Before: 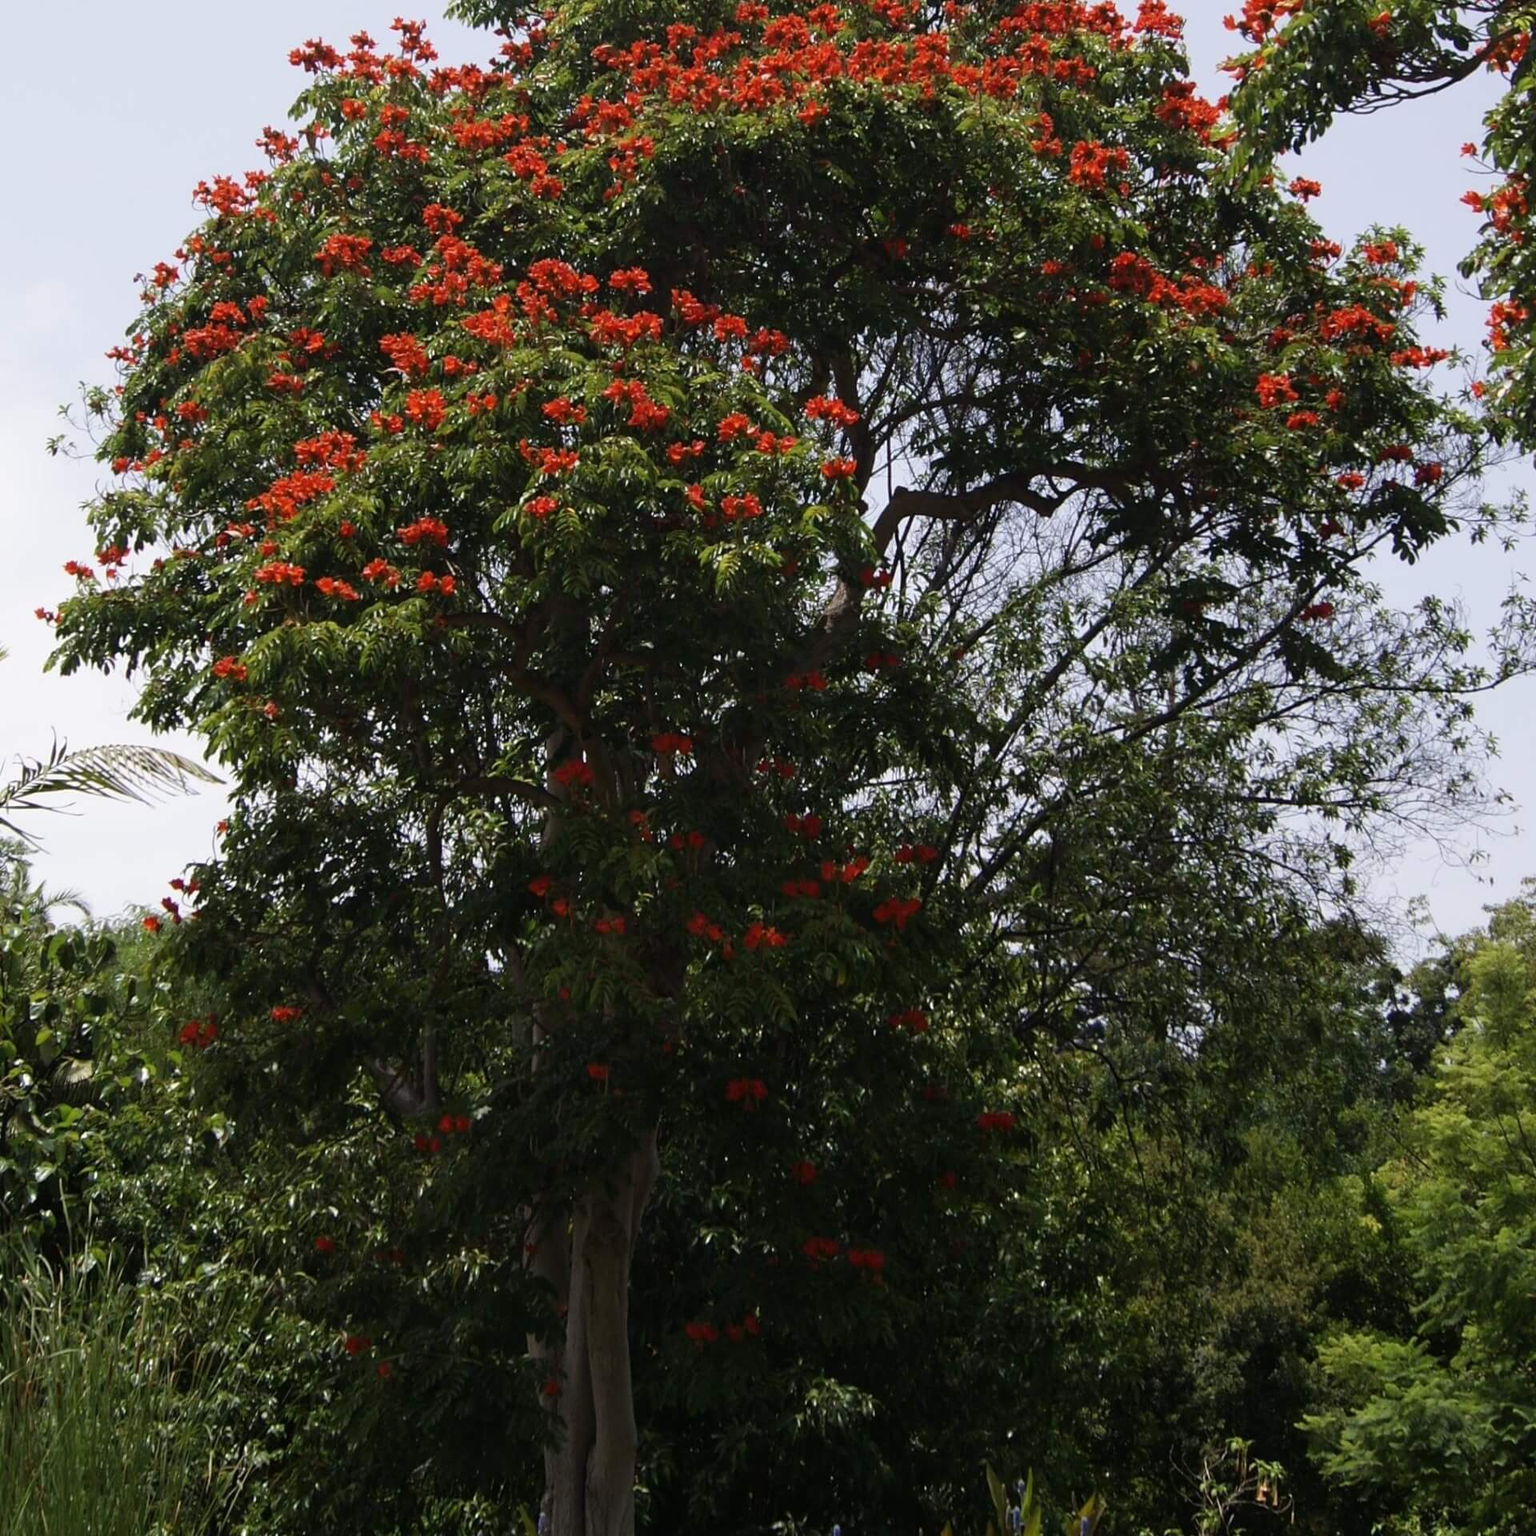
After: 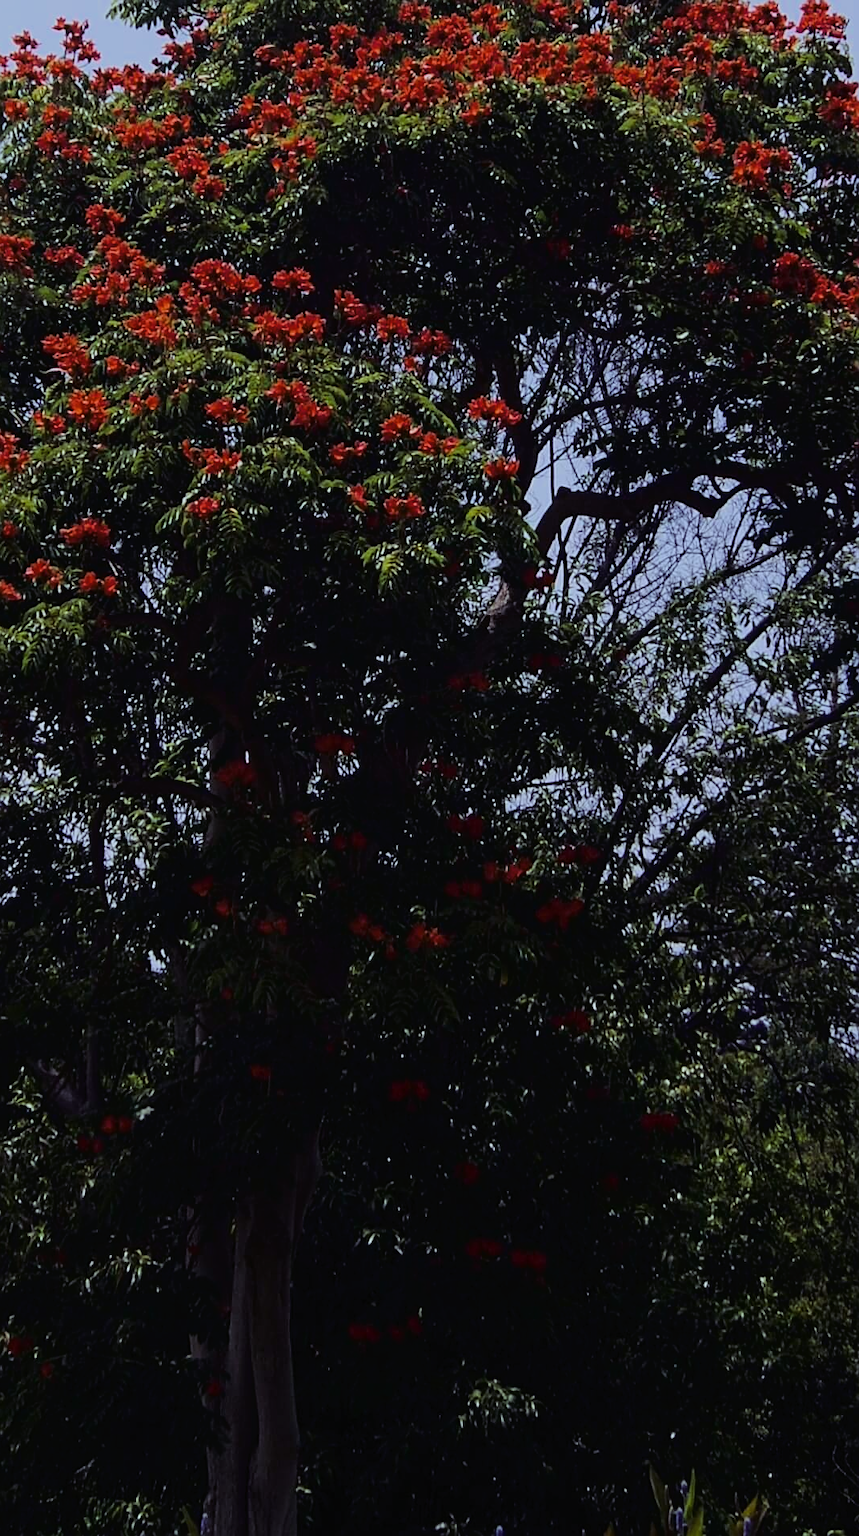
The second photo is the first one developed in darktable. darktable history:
tone curve: curves: ch0 [(0, 0) (0.003, 0.019) (0.011, 0.022) (0.025, 0.027) (0.044, 0.037) (0.069, 0.049) (0.1, 0.066) (0.136, 0.091) (0.177, 0.125) (0.224, 0.159) (0.277, 0.206) (0.335, 0.266) (0.399, 0.332) (0.468, 0.411) (0.543, 0.492) (0.623, 0.577) (0.709, 0.668) (0.801, 0.767) (0.898, 0.869) (1, 1)], color space Lab, linked channels, preserve colors none
color calibration: x 0.37, y 0.382, temperature 4317.27 K
filmic rgb: black relative exposure -7.65 EV, white relative exposure 4.56 EV, hardness 3.61, color science v6 (2022)
crop: left 22.013%, right 22.038%, bottom 0.015%
sharpen: radius 1.974
color balance rgb: shadows lift › luminance -21.553%, shadows lift › chroma 8.916%, shadows lift › hue 285.18°, perceptual saturation grading › global saturation 24.913%
